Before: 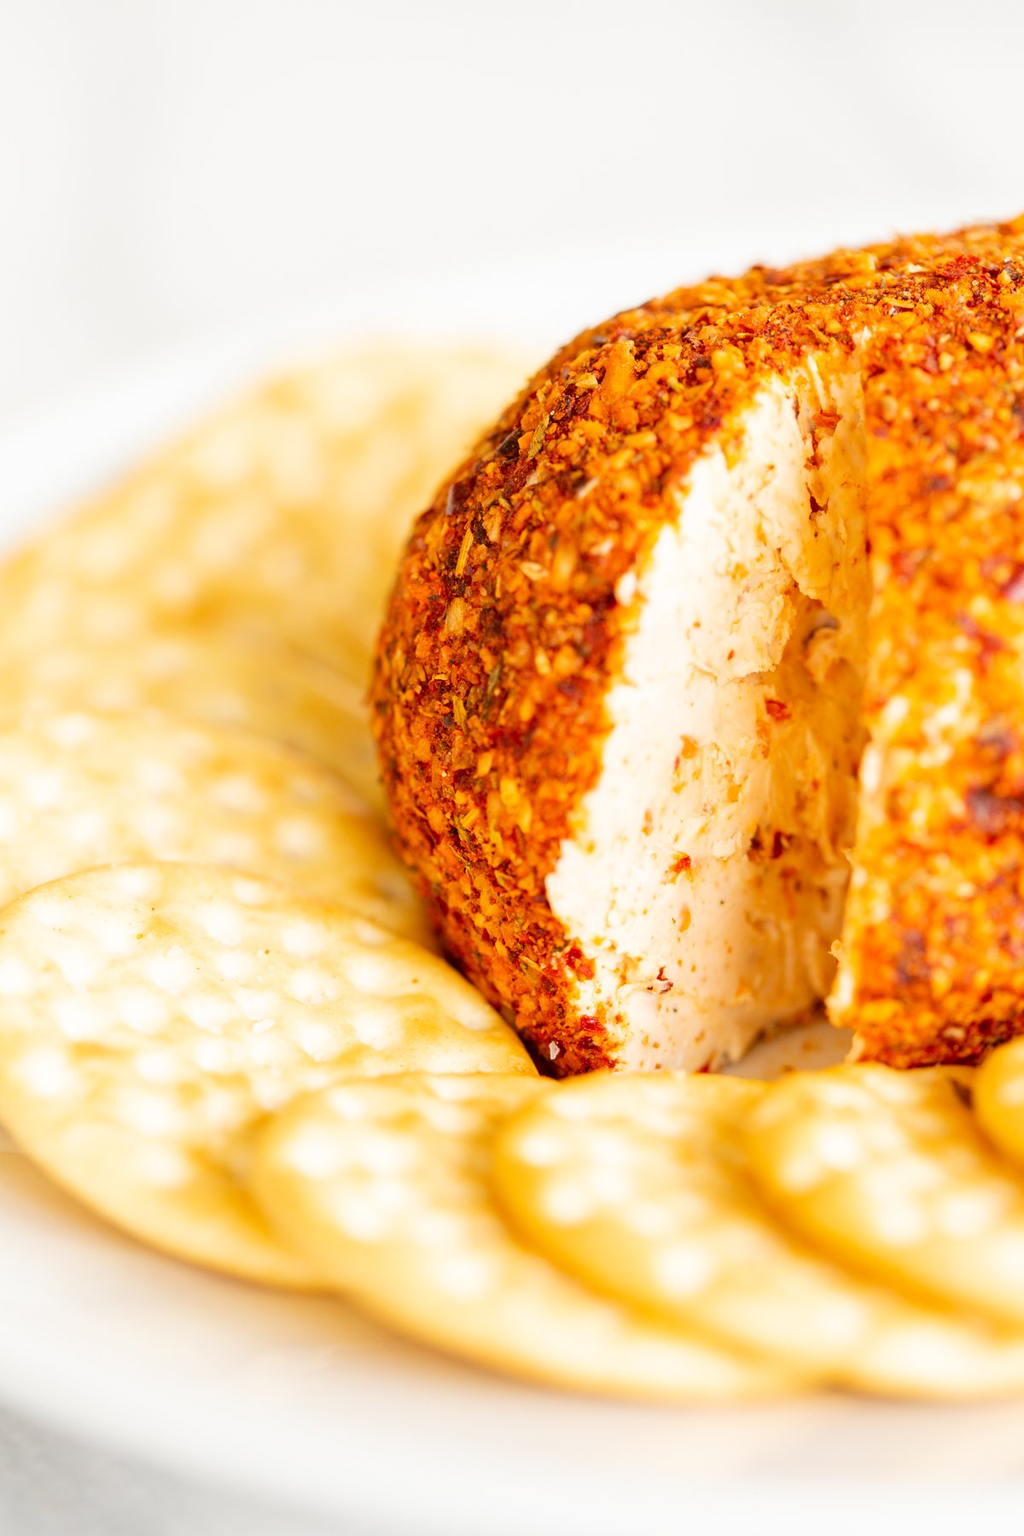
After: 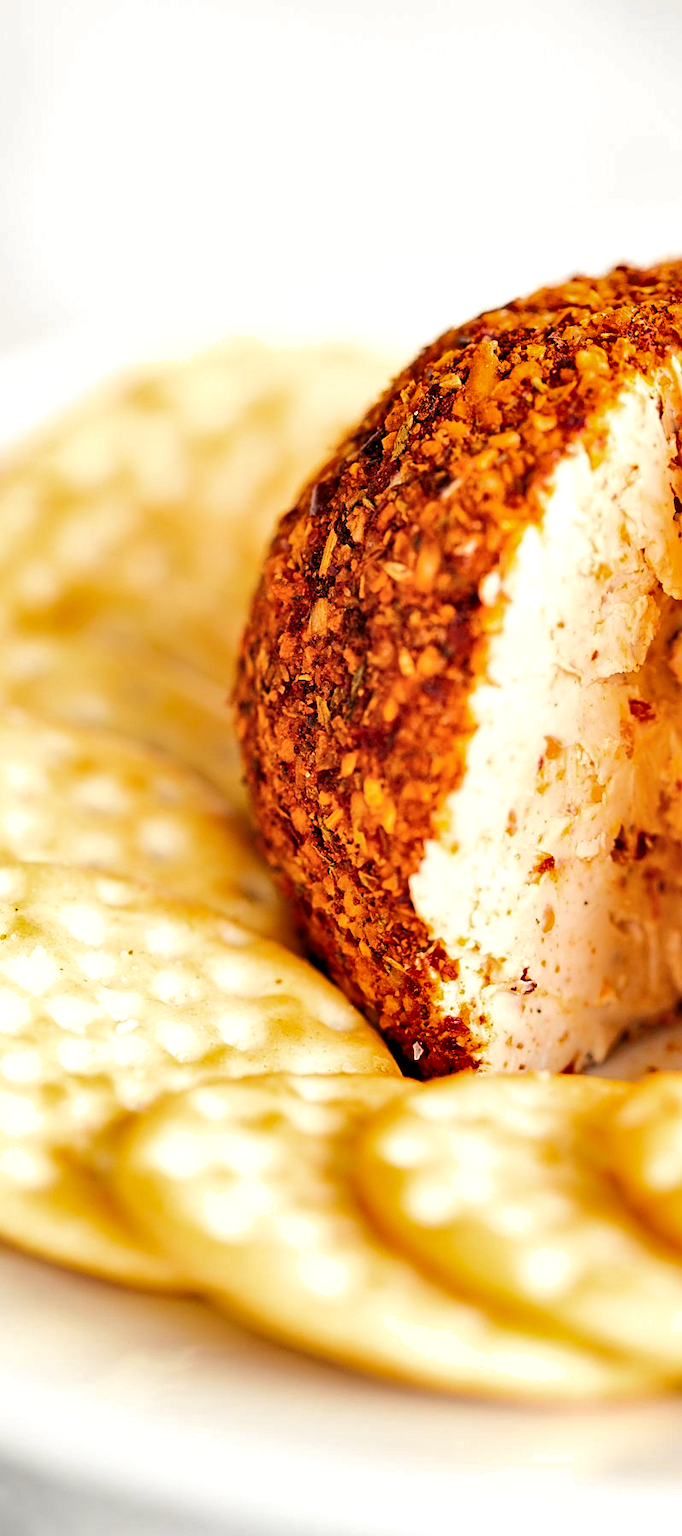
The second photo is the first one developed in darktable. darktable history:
shadows and highlights: radius 136.23, soften with gaussian
tone curve: curves: ch0 [(0.003, 0) (0.066, 0.017) (0.163, 0.09) (0.264, 0.238) (0.395, 0.421) (0.517, 0.56) (0.688, 0.743) (0.791, 0.814) (1, 1)]; ch1 [(0, 0) (0.164, 0.115) (0.337, 0.332) (0.39, 0.398) (0.464, 0.461) (0.501, 0.5) (0.507, 0.503) (0.534, 0.537) (0.577, 0.59) (0.652, 0.681) (0.733, 0.749) (0.811, 0.796) (1, 1)]; ch2 [(0, 0) (0.337, 0.382) (0.464, 0.476) (0.501, 0.502) (0.527, 0.54) (0.551, 0.565) (0.6, 0.59) (0.687, 0.675) (1, 1)], color space Lab, independent channels, preserve colors none
sharpen: on, module defaults
crop and rotate: left 13.374%, right 20.006%
levels: levels [0.029, 0.545, 0.971]
